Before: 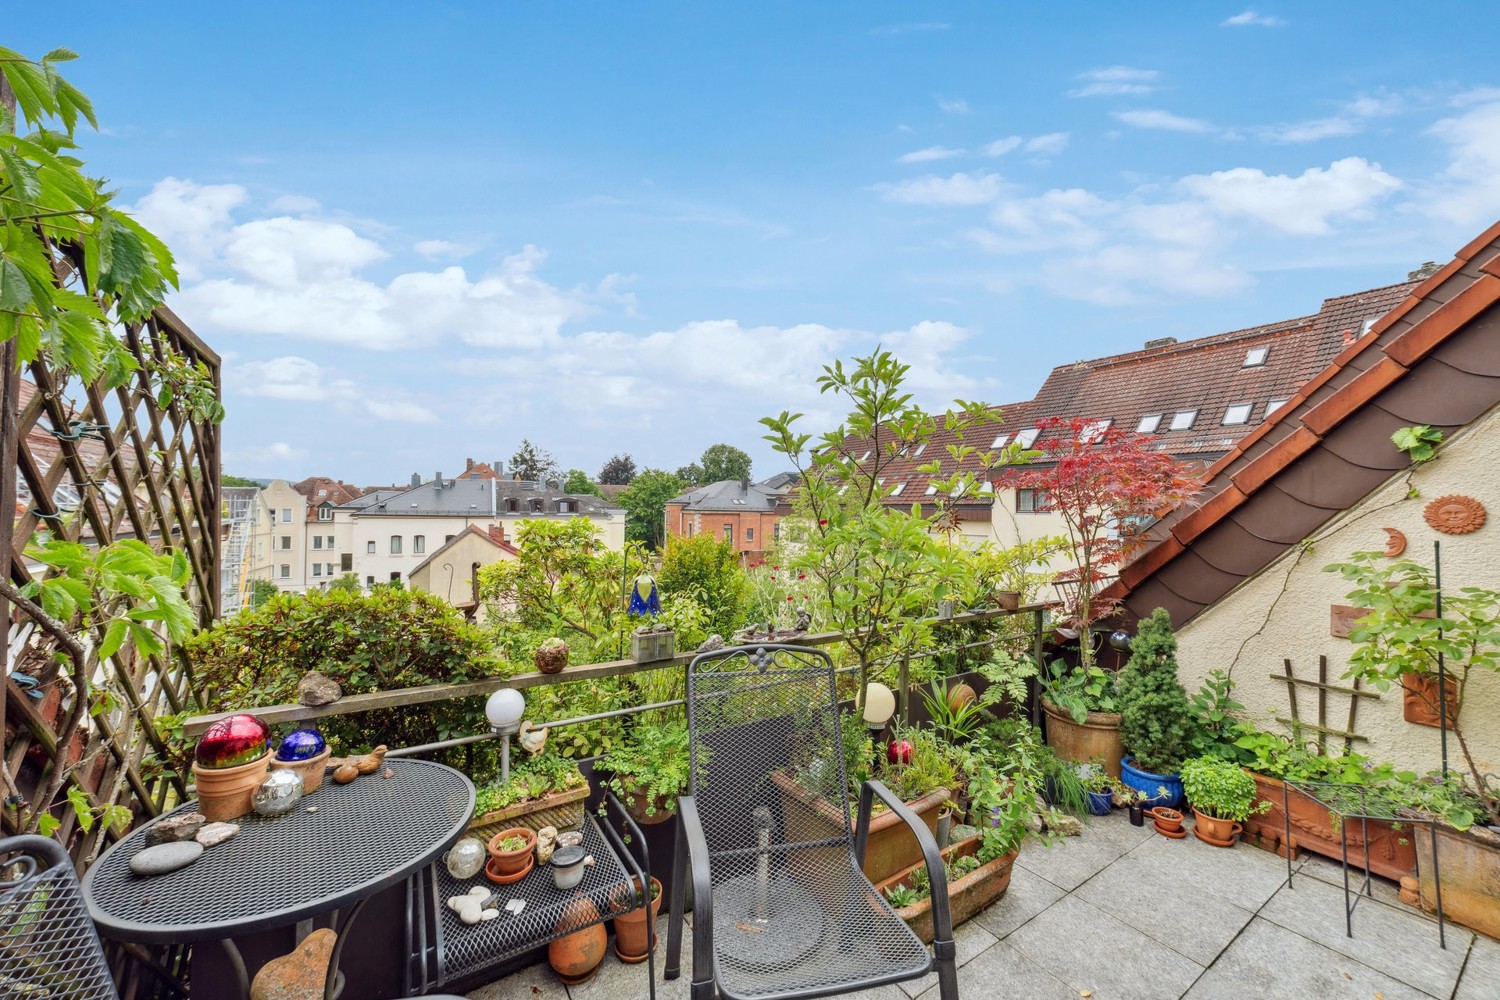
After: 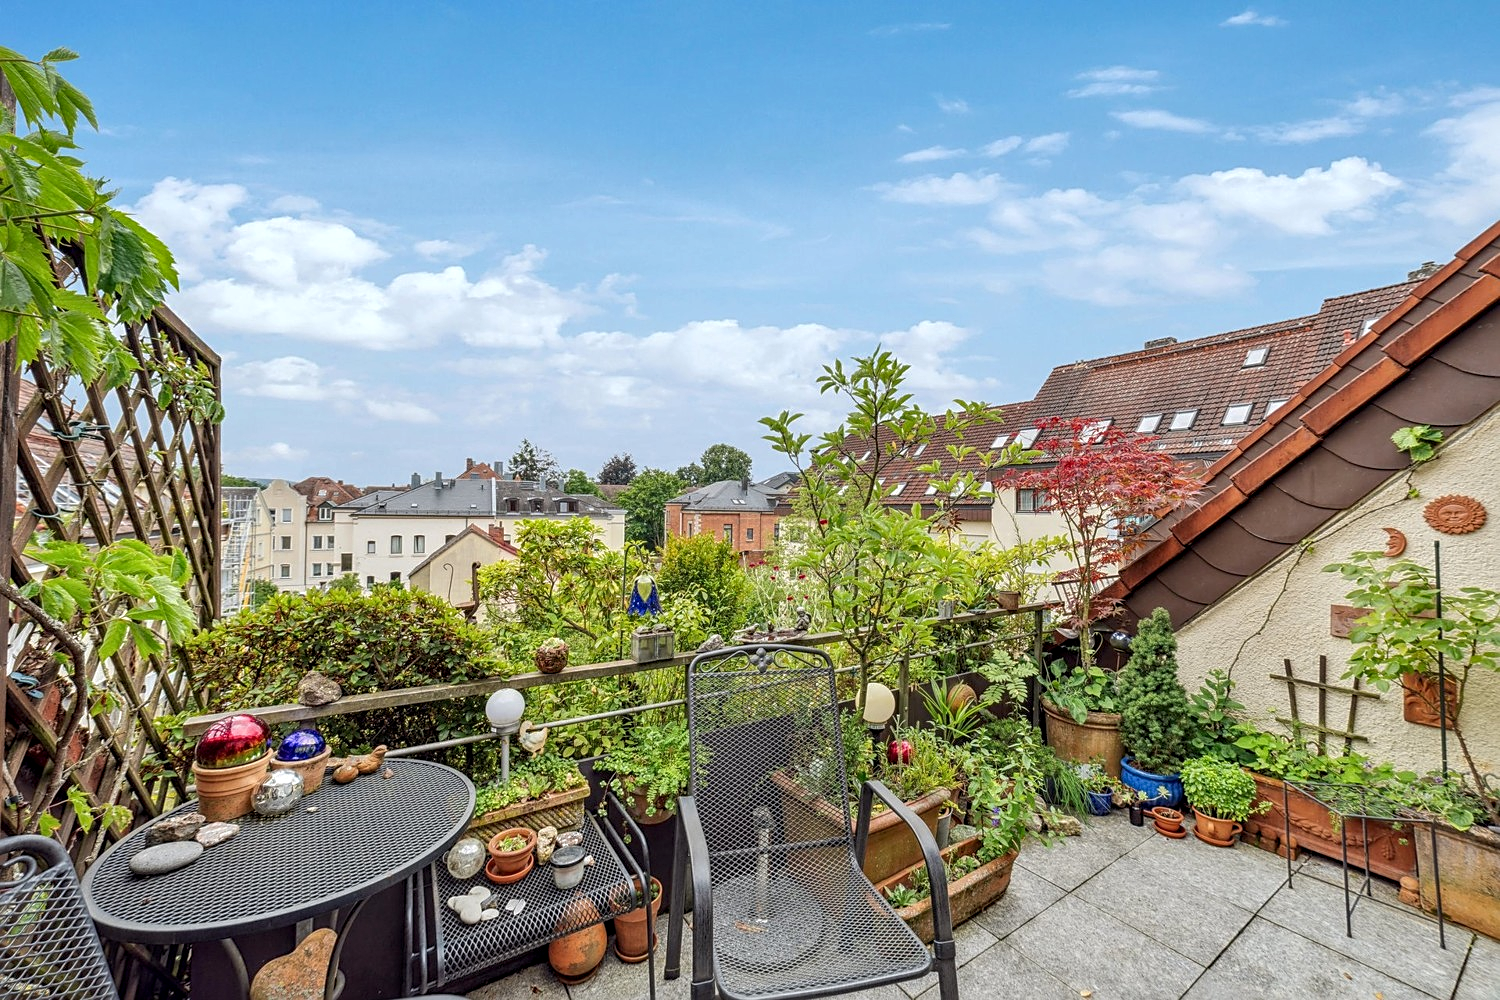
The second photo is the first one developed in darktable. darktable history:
sharpen: on, module defaults
shadows and highlights: shadows 25, highlights -25
local contrast: detail 130%
